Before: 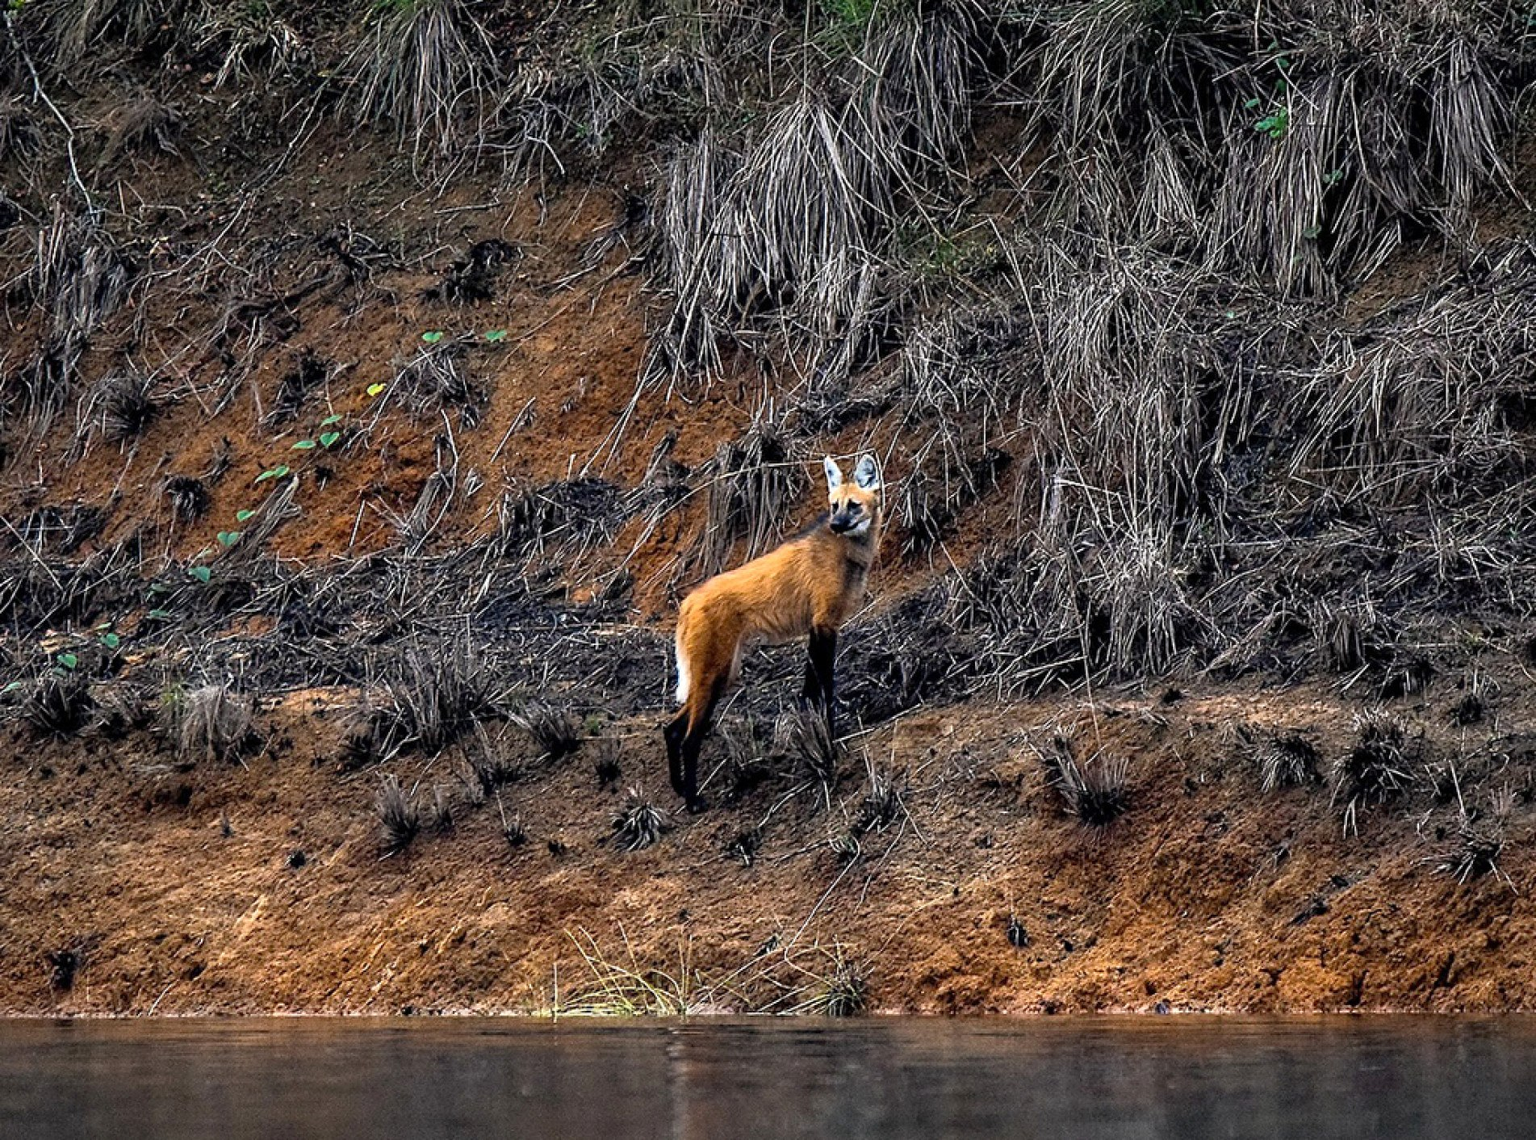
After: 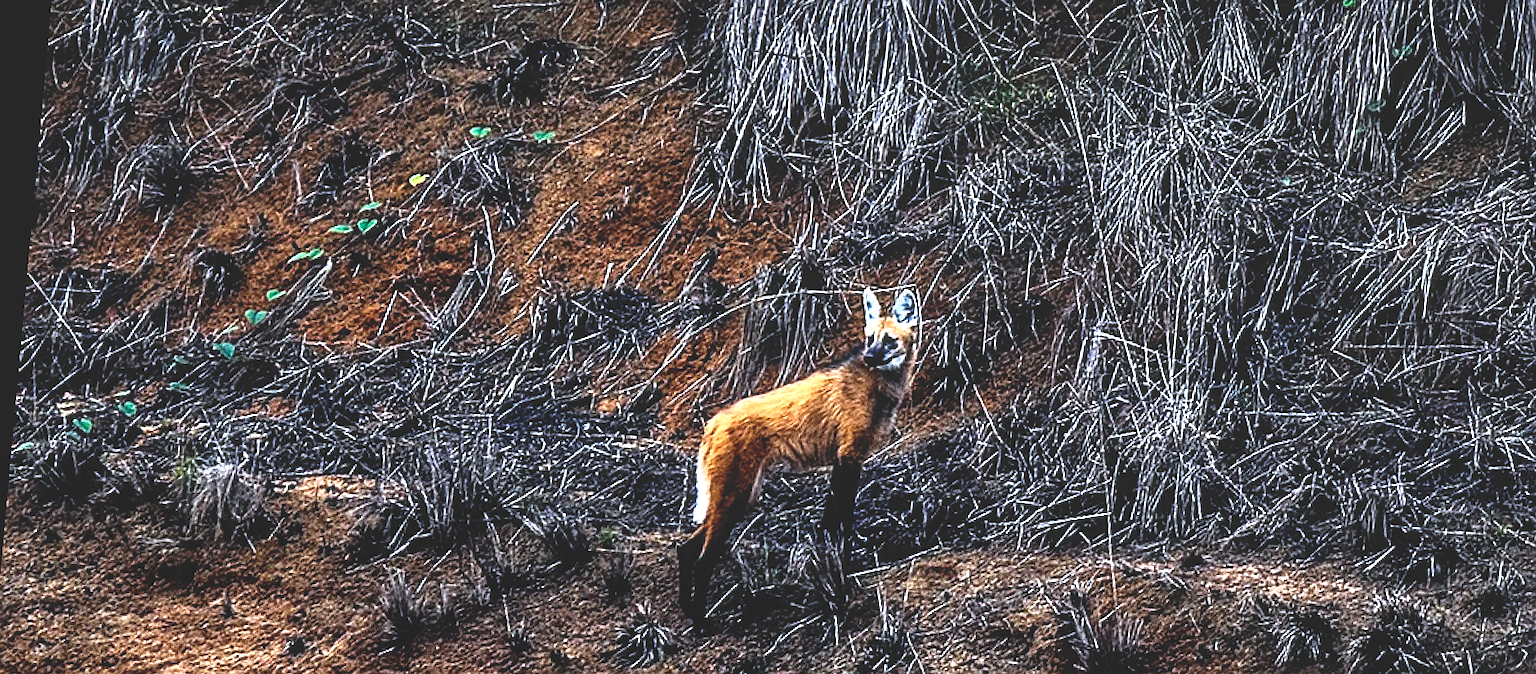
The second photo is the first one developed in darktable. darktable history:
base curve: curves: ch0 [(0, 0.02) (0.083, 0.036) (1, 1)], preserve colors none
local contrast: on, module defaults
crop: left 1.744%, top 19.225%, right 5.069%, bottom 28.357%
exposure: black level correction 0, exposure 0.7 EV, compensate exposure bias true, compensate highlight preservation false
sharpen: on, module defaults
color calibration: illuminant as shot in camera, x 0.369, y 0.376, temperature 4328.46 K, gamut compression 3
rotate and perspective: rotation 5.12°, automatic cropping off
